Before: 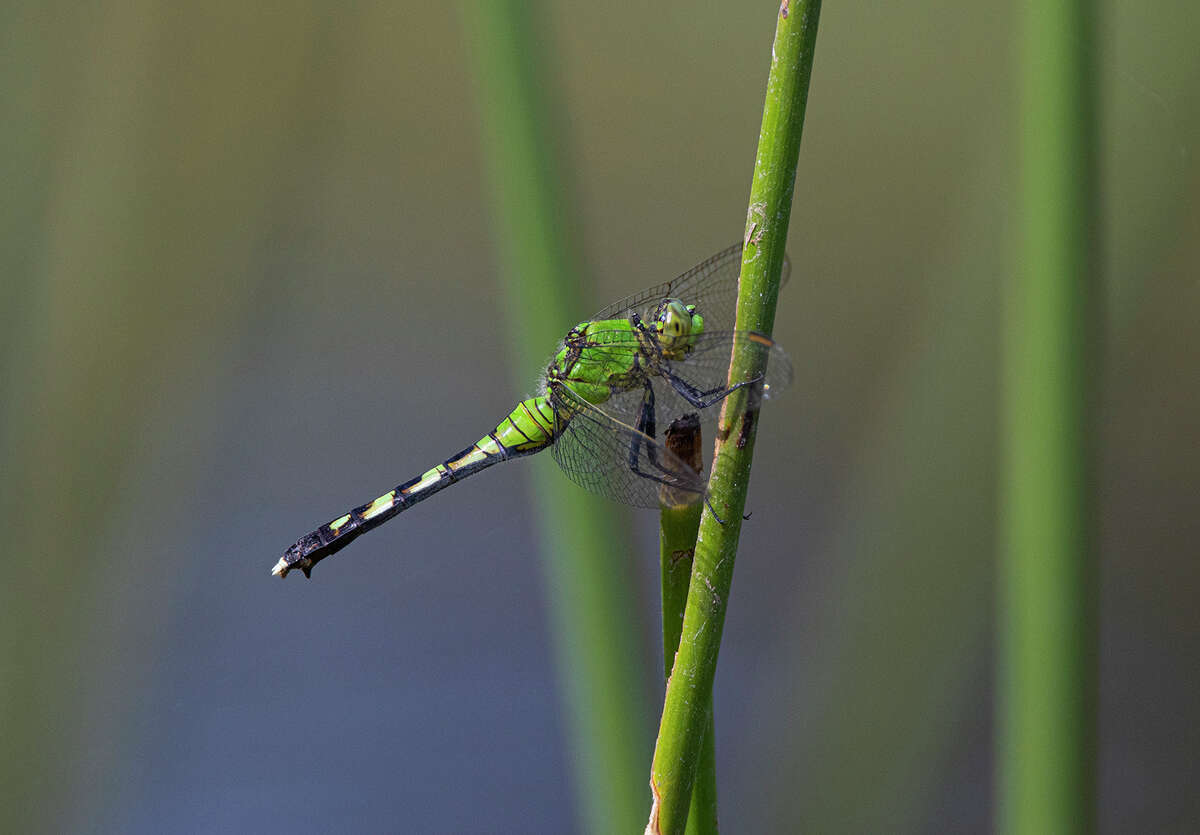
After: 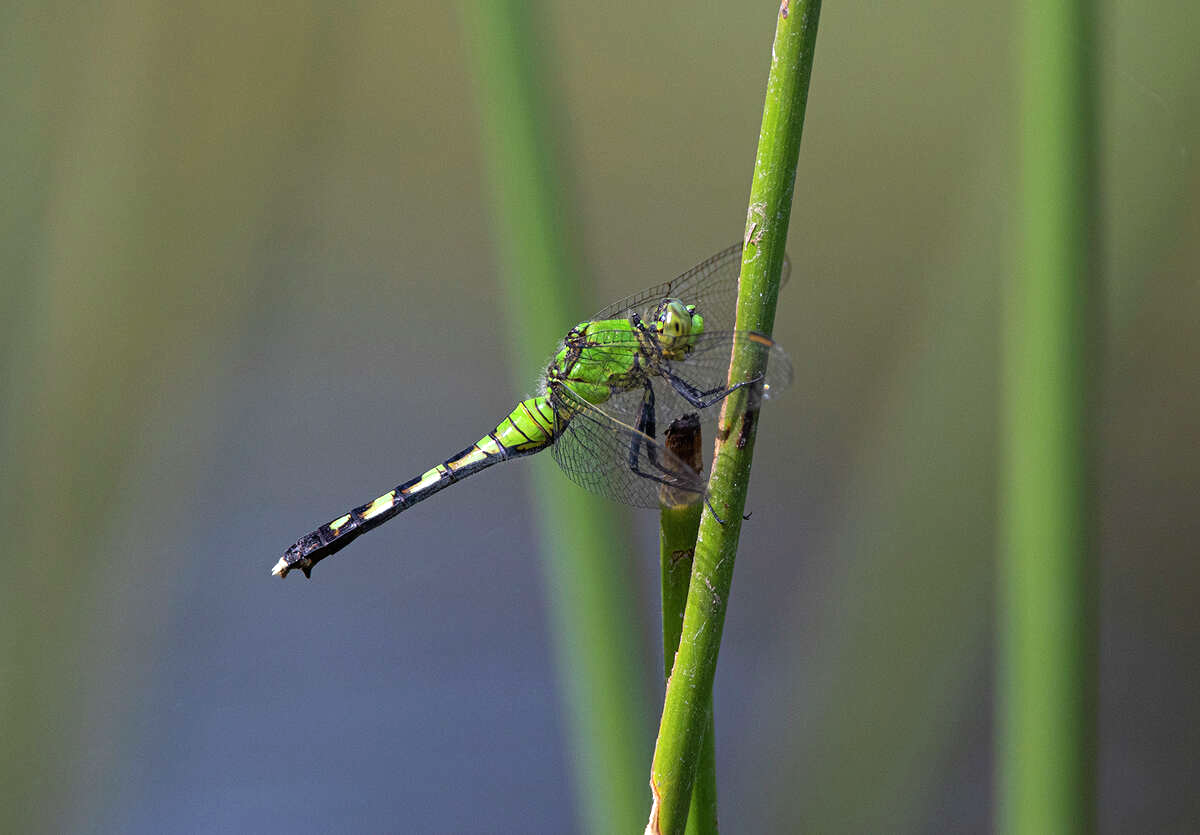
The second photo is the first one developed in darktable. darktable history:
tone equalizer: -8 EV -0.395 EV, -7 EV -0.418 EV, -6 EV -0.297 EV, -5 EV -0.25 EV, -3 EV 0.251 EV, -2 EV 0.345 EV, -1 EV 0.399 EV, +0 EV 0.407 EV
